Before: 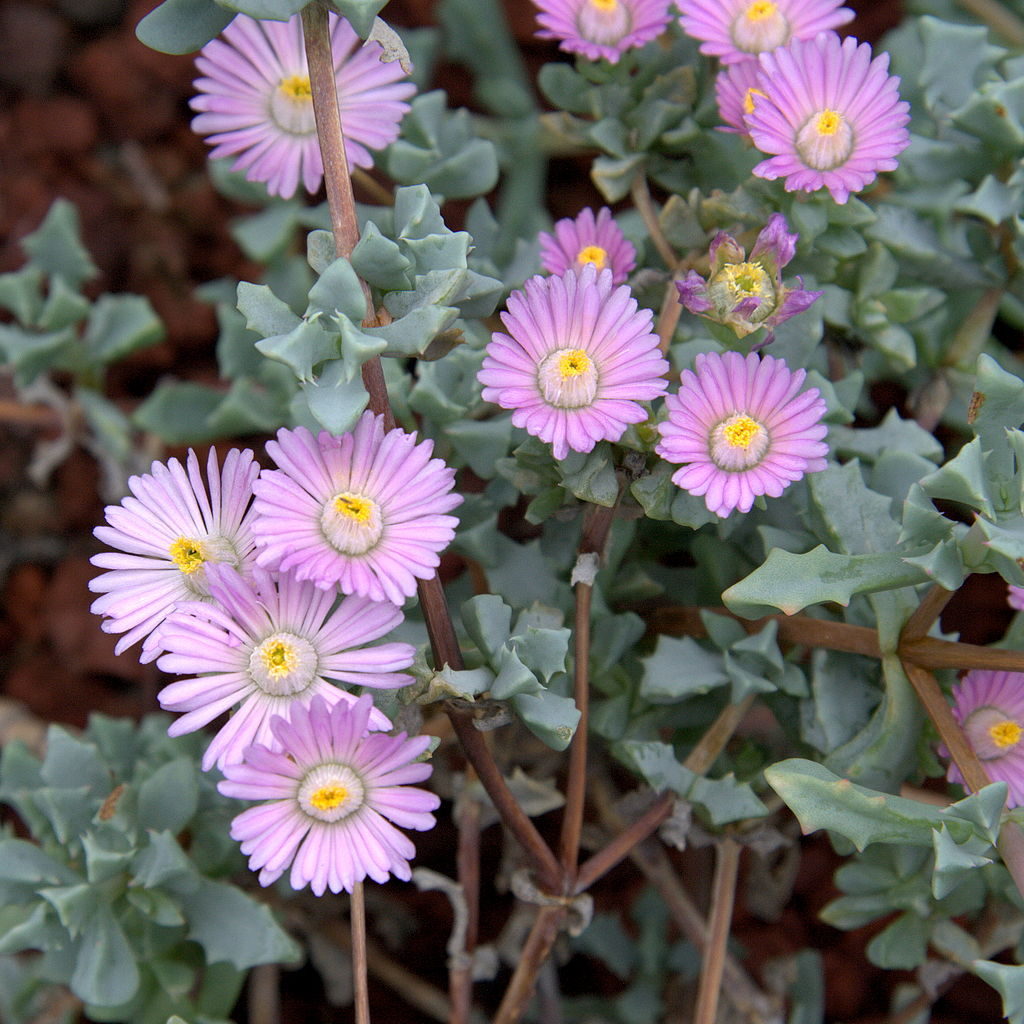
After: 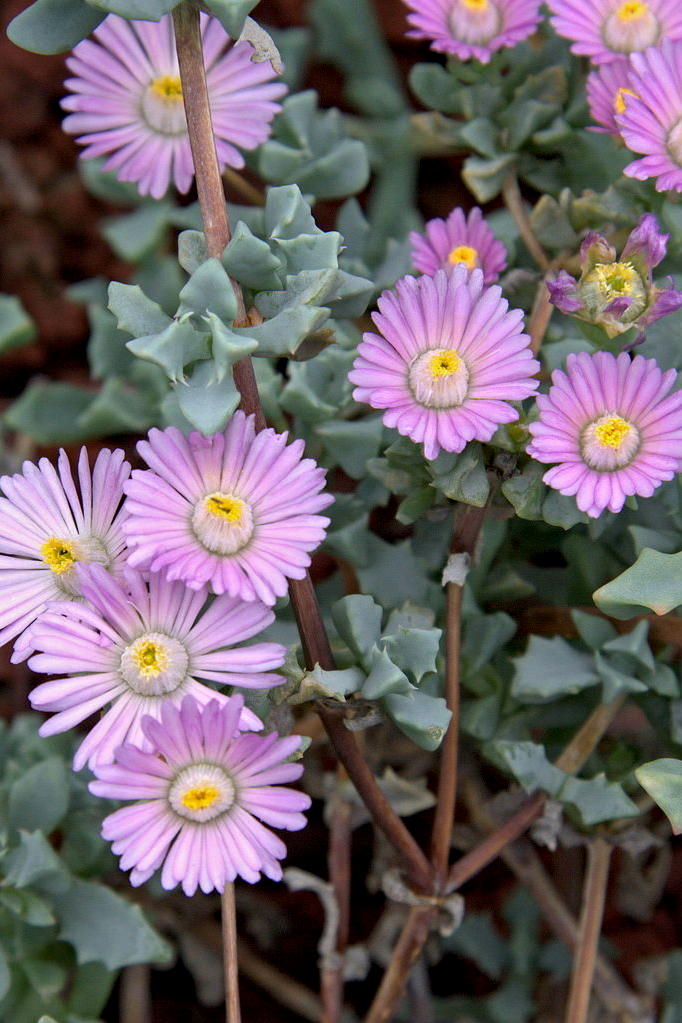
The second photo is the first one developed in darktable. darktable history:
crop and rotate: left 12.673%, right 20.66%
white balance: emerald 1
contrast equalizer: y [[0.5, 0.5, 0.544, 0.569, 0.5, 0.5], [0.5 ×6], [0.5 ×6], [0 ×6], [0 ×6]]
color correction: saturation 1.1
exposure: exposure -0.177 EV, compensate highlight preservation false
